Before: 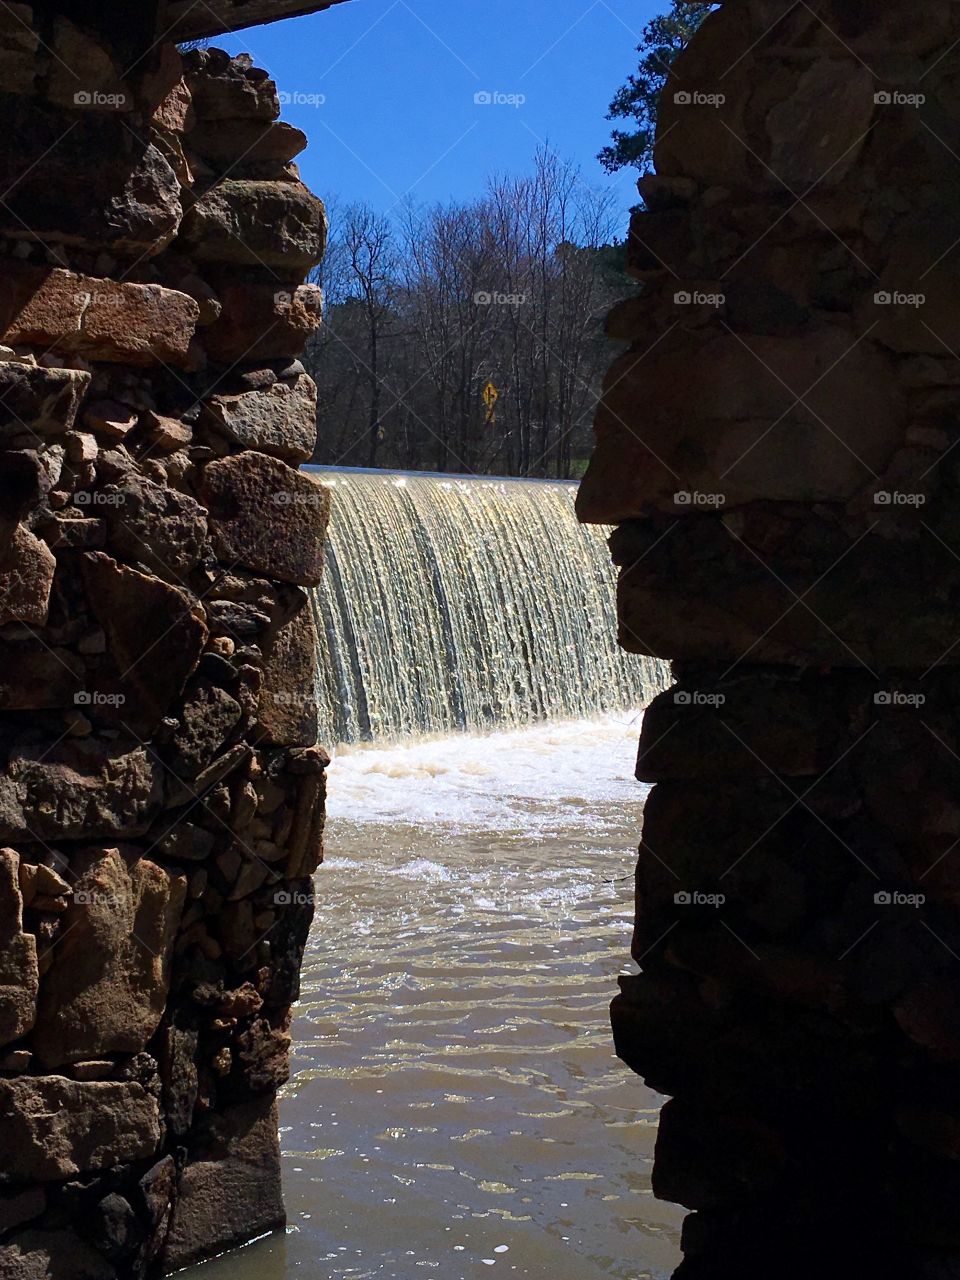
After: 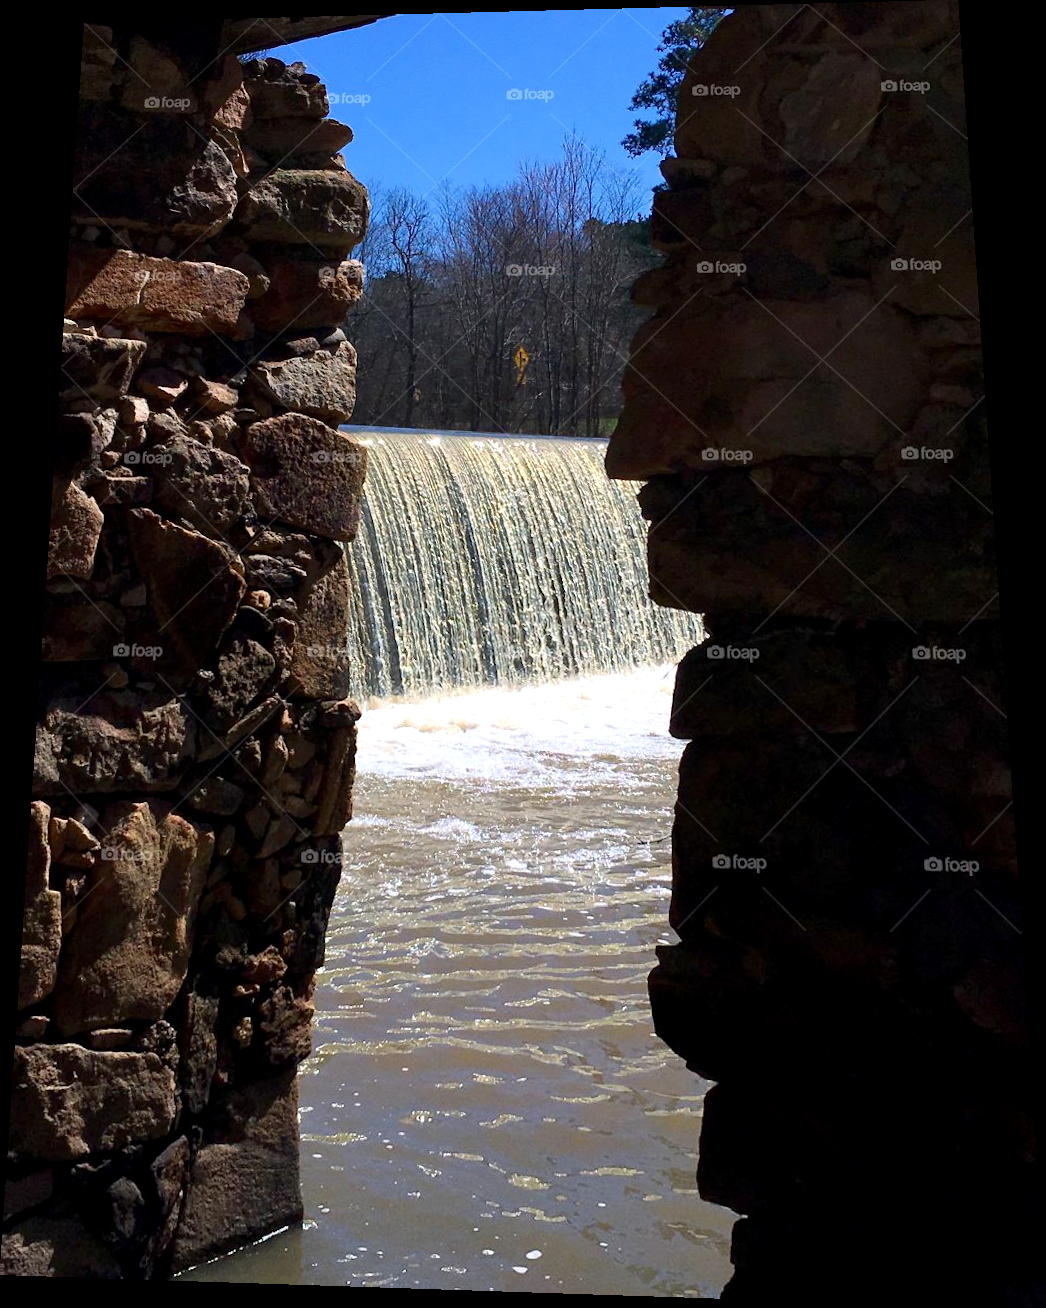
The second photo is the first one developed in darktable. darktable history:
exposure: black level correction 0.001, exposure 0.3 EV, compensate highlight preservation false
rotate and perspective: rotation 0.128°, lens shift (vertical) -0.181, lens shift (horizontal) -0.044, shear 0.001, automatic cropping off
